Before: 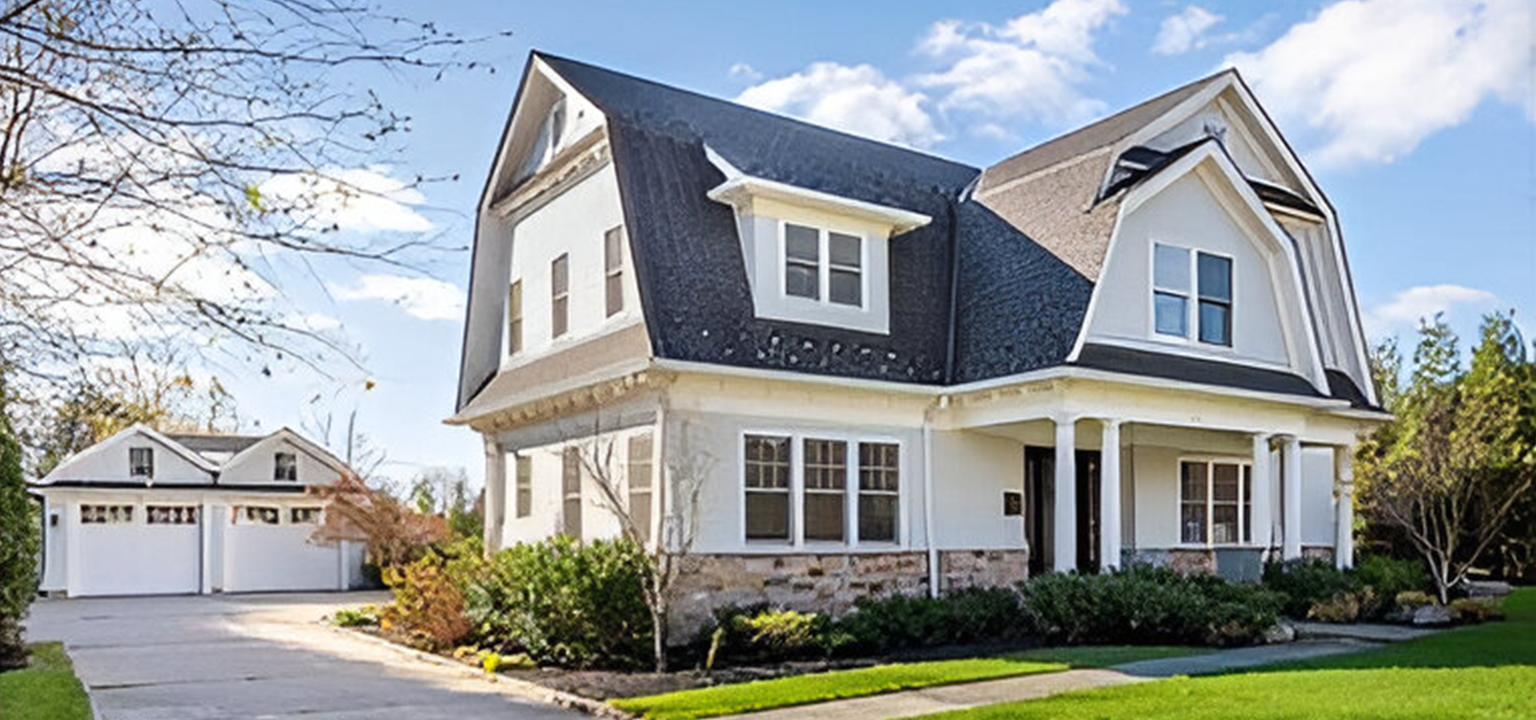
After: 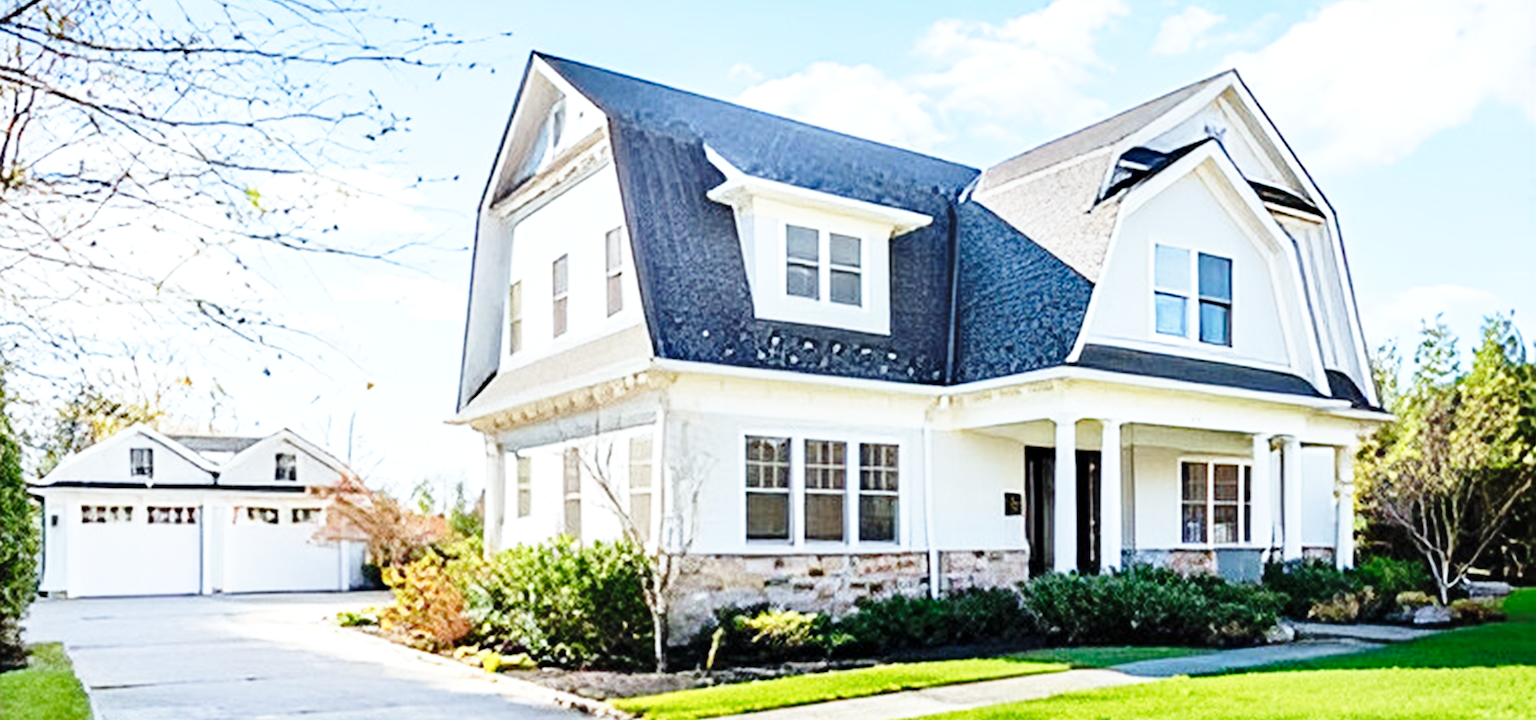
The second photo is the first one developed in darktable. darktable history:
color calibration: illuminant Planckian (black body), adaptation linear Bradford (ICC v4), x 0.364, y 0.367, temperature 4417.56 K, saturation algorithm version 1 (2020)
base curve: curves: ch0 [(0, 0) (0.028, 0.03) (0.105, 0.232) (0.387, 0.748) (0.754, 0.968) (1, 1)], fusion 1, exposure shift 0.576, preserve colors none
